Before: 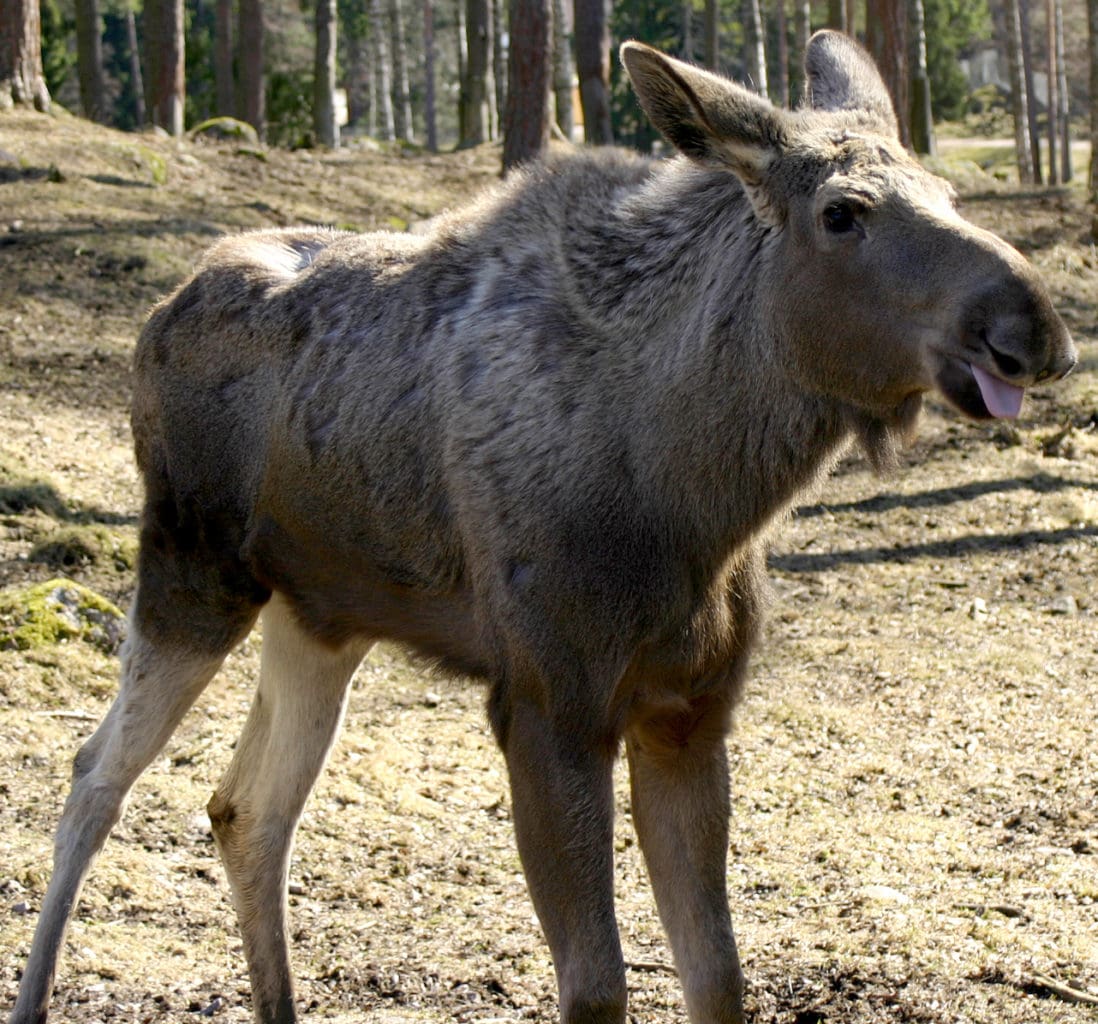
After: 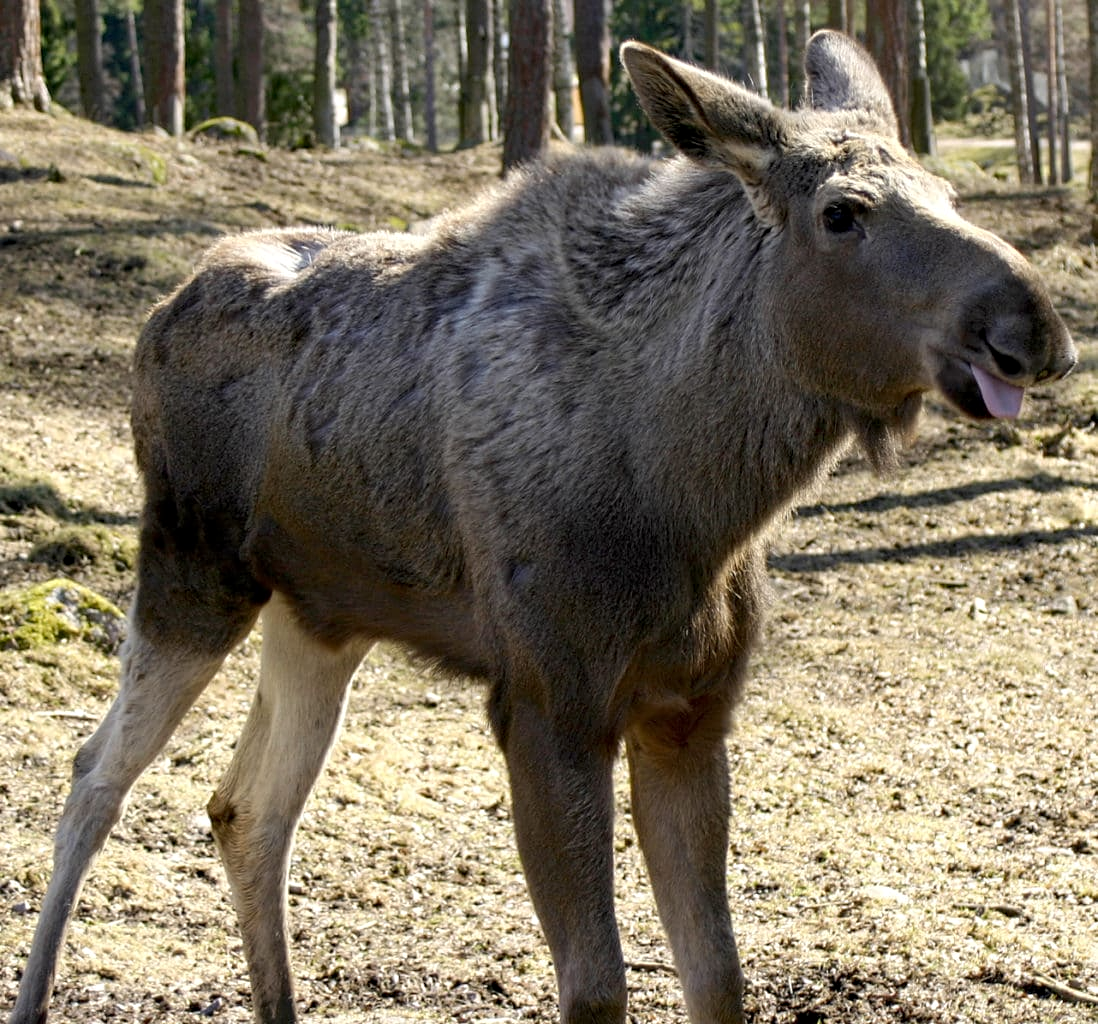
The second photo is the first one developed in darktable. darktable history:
contrast equalizer: octaves 7, y [[0.502, 0.505, 0.512, 0.529, 0.564, 0.588], [0.5 ×6], [0.502, 0.505, 0.512, 0.529, 0.564, 0.588], [0, 0.001, 0.001, 0.004, 0.008, 0.011], [0, 0.001, 0.001, 0.004, 0.008, 0.011]]
